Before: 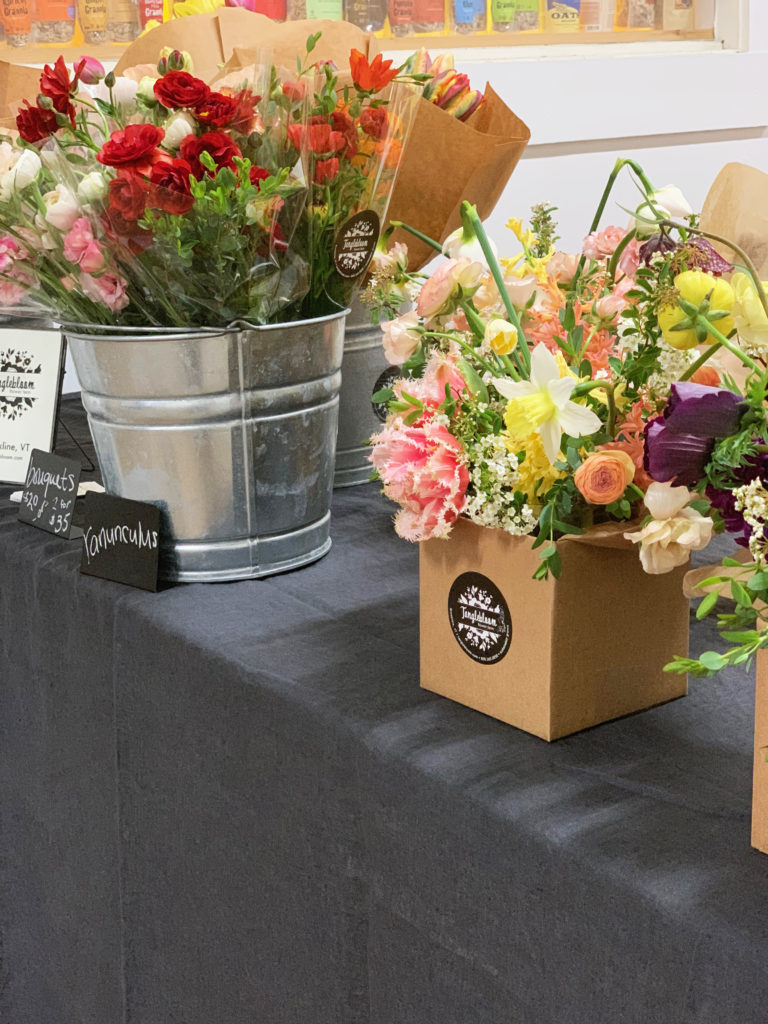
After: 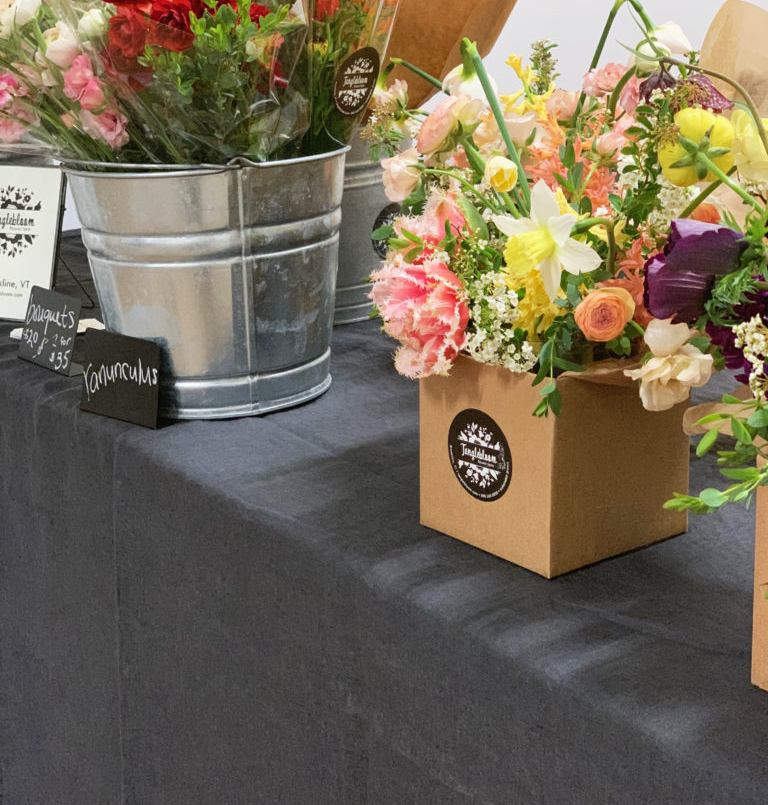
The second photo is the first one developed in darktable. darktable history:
crop and rotate: top 15.935%, bottom 5.403%
